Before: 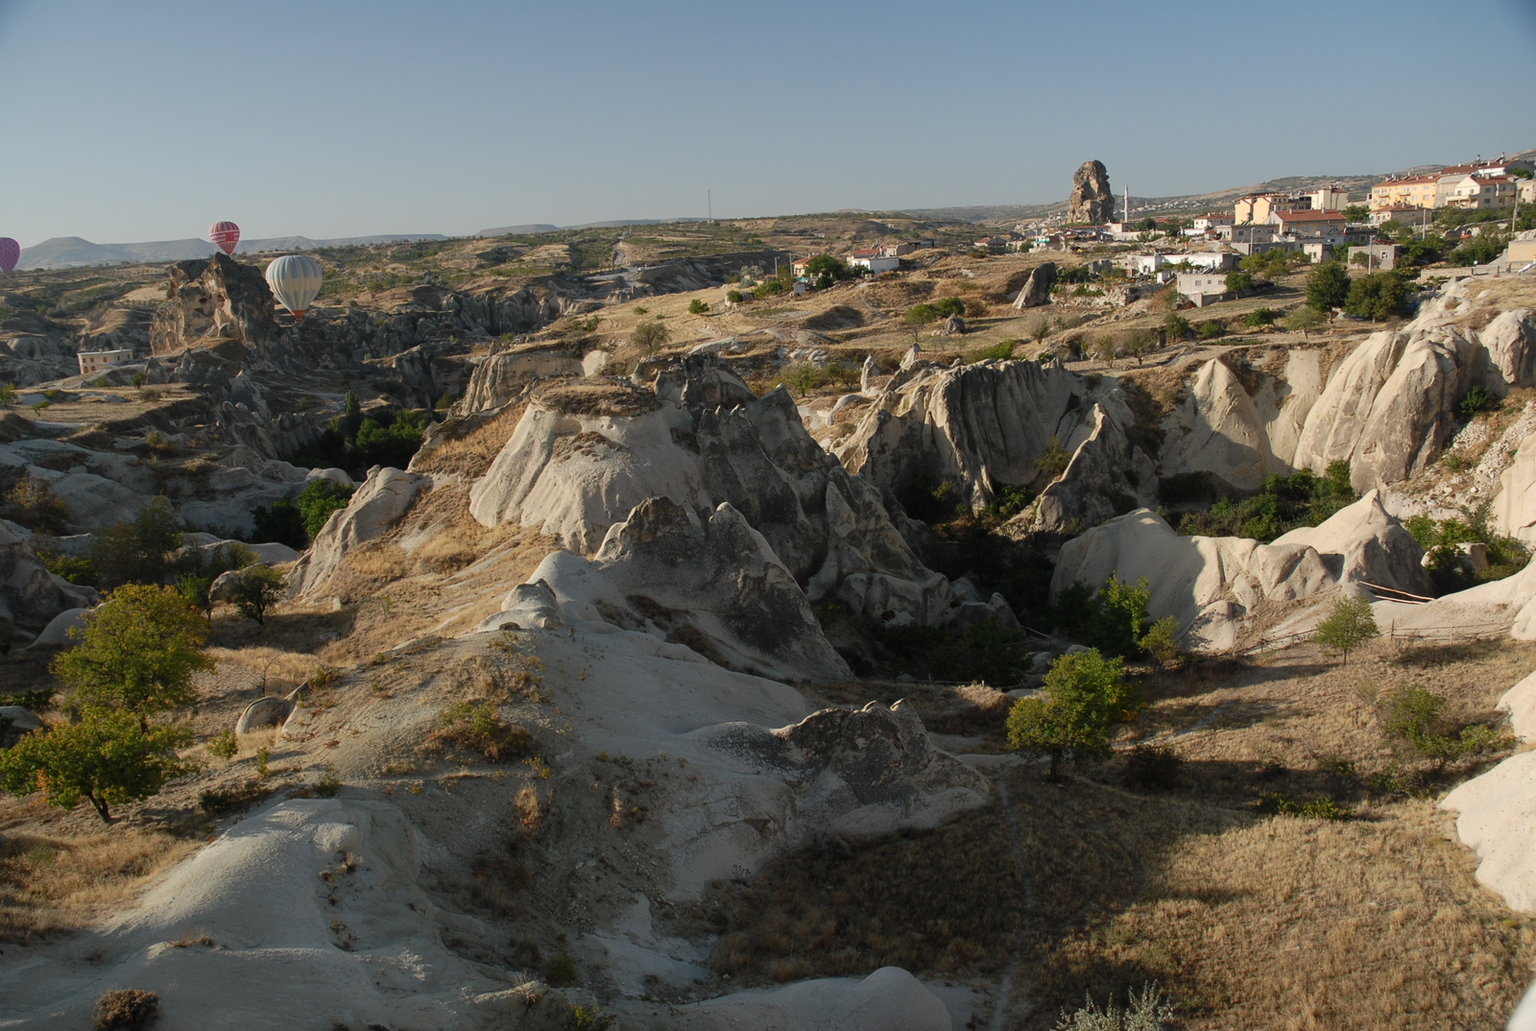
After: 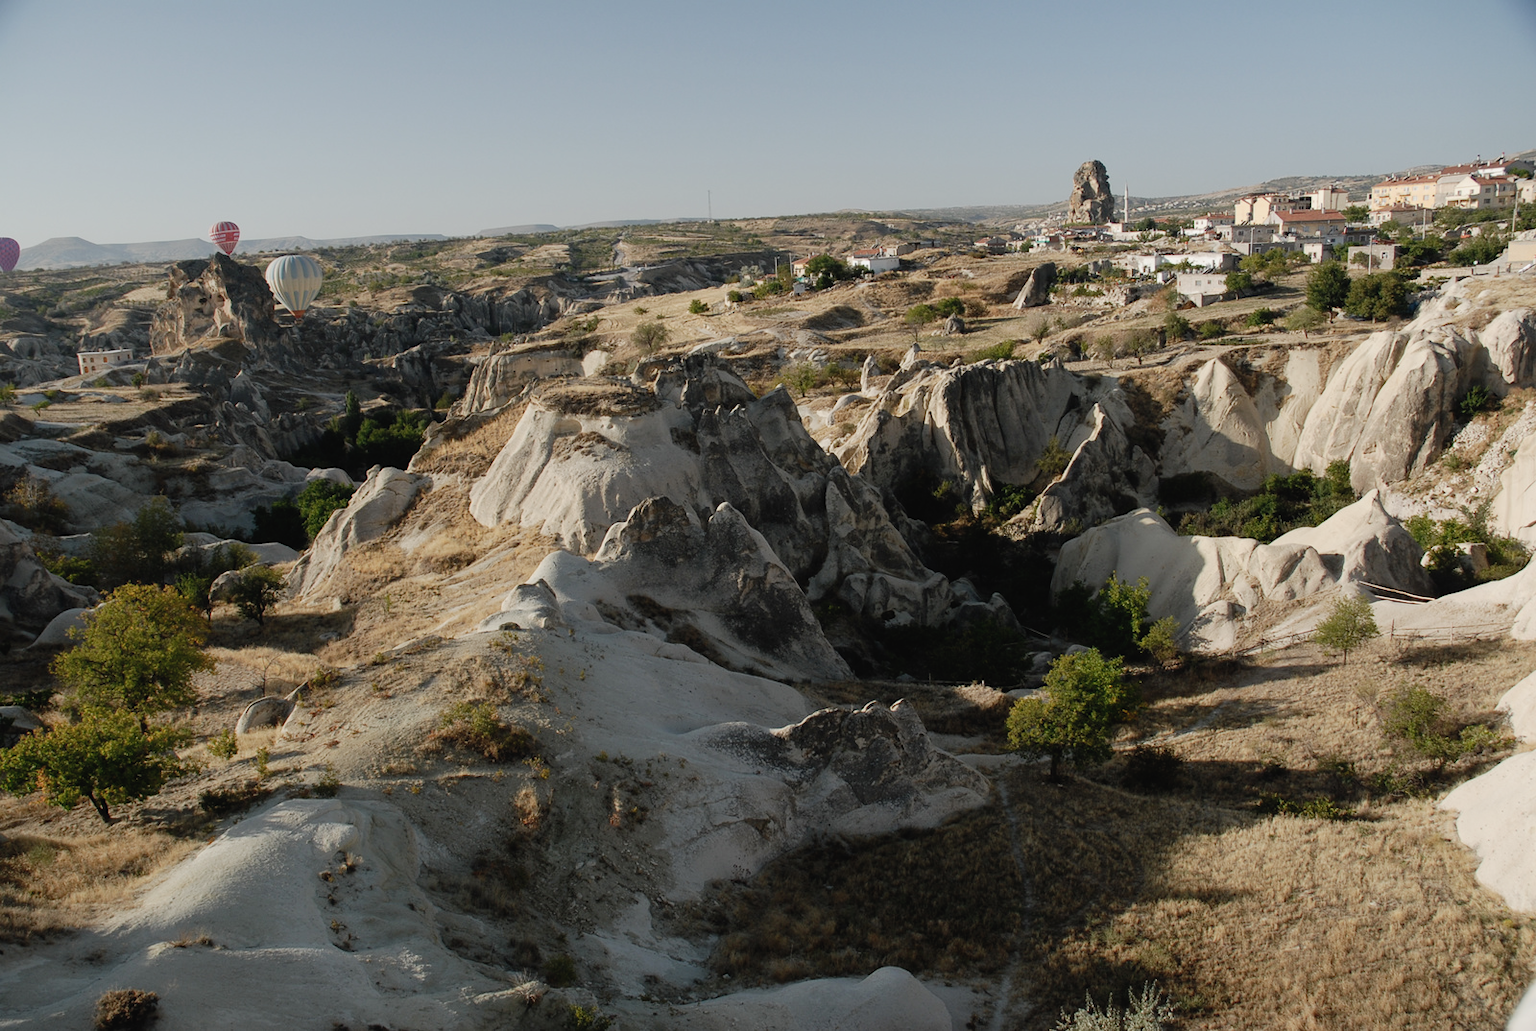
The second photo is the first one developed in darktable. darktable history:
color correction: highlights b* 0.044, saturation 0.806
tone curve: curves: ch0 [(0, 0.019) (0.066, 0.043) (0.189, 0.182) (0.368, 0.407) (0.501, 0.564) (0.677, 0.729) (0.851, 0.861) (0.997, 0.959)]; ch1 [(0, 0) (0.187, 0.121) (0.388, 0.346) (0.437, 0.409) (0.474, 0.472) (0.499, 0.501) (0.514, 0.507) (0.548, 0.557) (0.653, 0.663) (0.812, 0.856) (1, 1)]; ch2 [(0, 0) (0.246, 0.214) (0.421, 0.427) (0.459, 0.484) (0.5, 0.504) (0.518, 0.516) (0.529, 0.548) (0.56, 0.576) (0.607, 0.63) (0.744, 0.734) (0.867, 0.821) (0.993, 0.889)], preserve colors none
